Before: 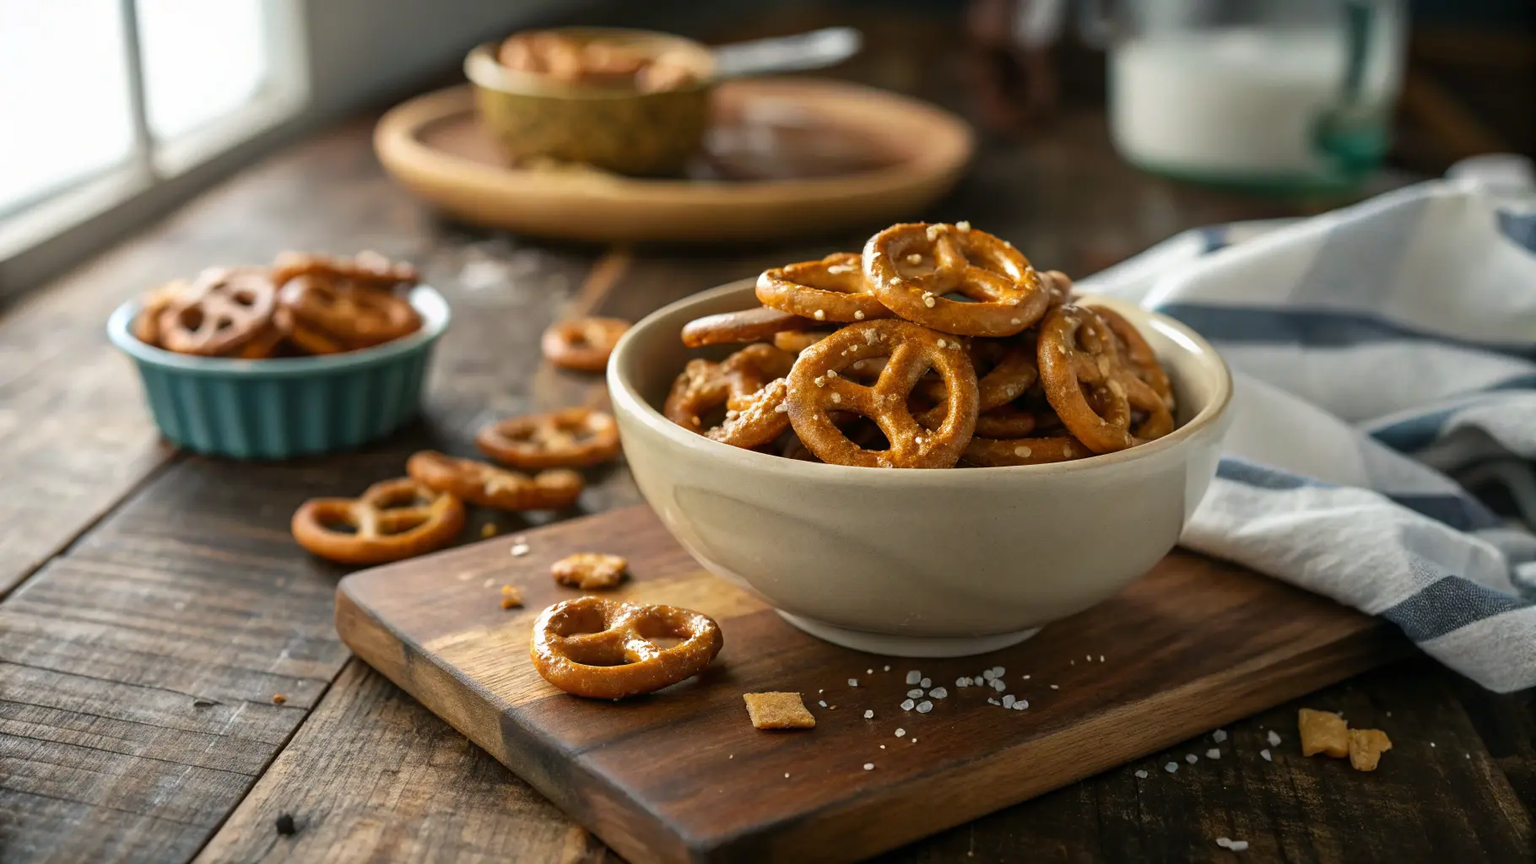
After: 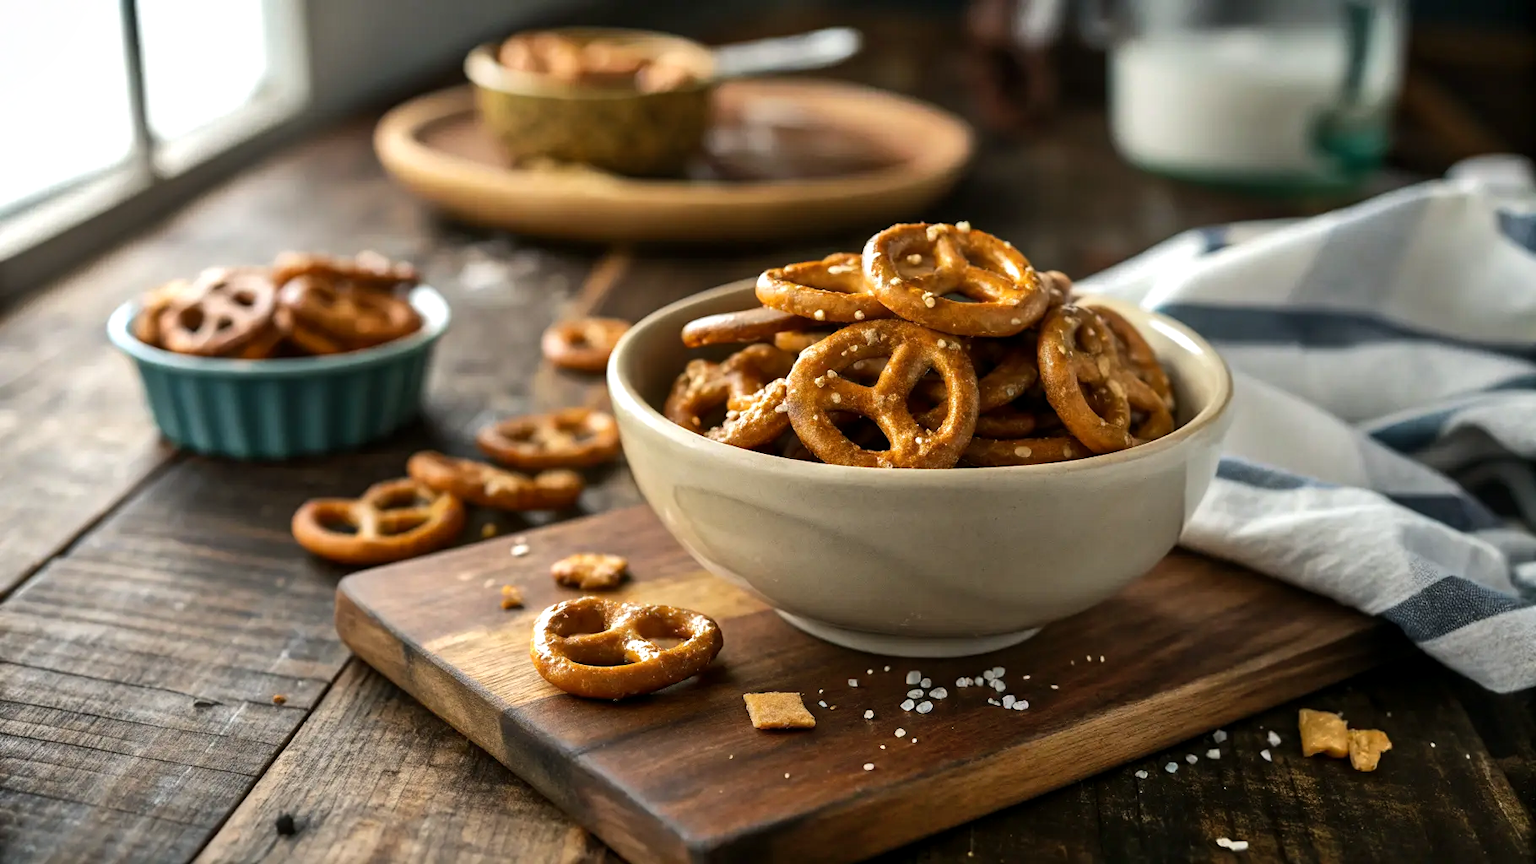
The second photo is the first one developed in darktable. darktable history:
shadows and highlights: shadows color adjustment 97.66%, soften with gaussian
tone equalizer: -8 EV -0.417 EV, -7 EV -0.389 EV, -6 EV -0.333 EV, -5 EV -0.222 EV, -3 EV 0.222 EV, -2 EV 0.333 EV, -1 EV 0.389 EV, +0 EV 0.417 EV, edges refinement/feathering 500, mask exposure compensation -1.57 EV, preserve details no
exposure: black level correction 0.002, exposure -0.1 EV, compensate highlight preservation false
